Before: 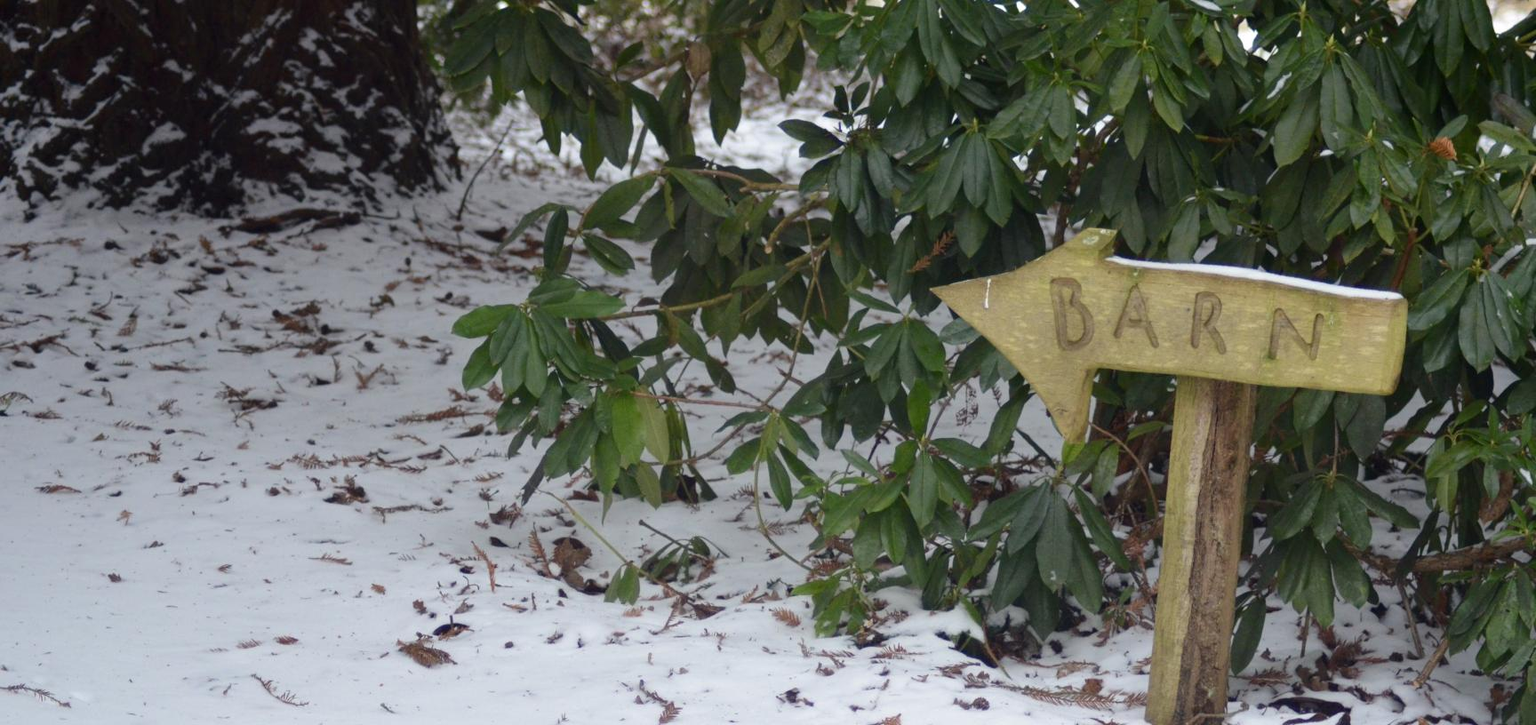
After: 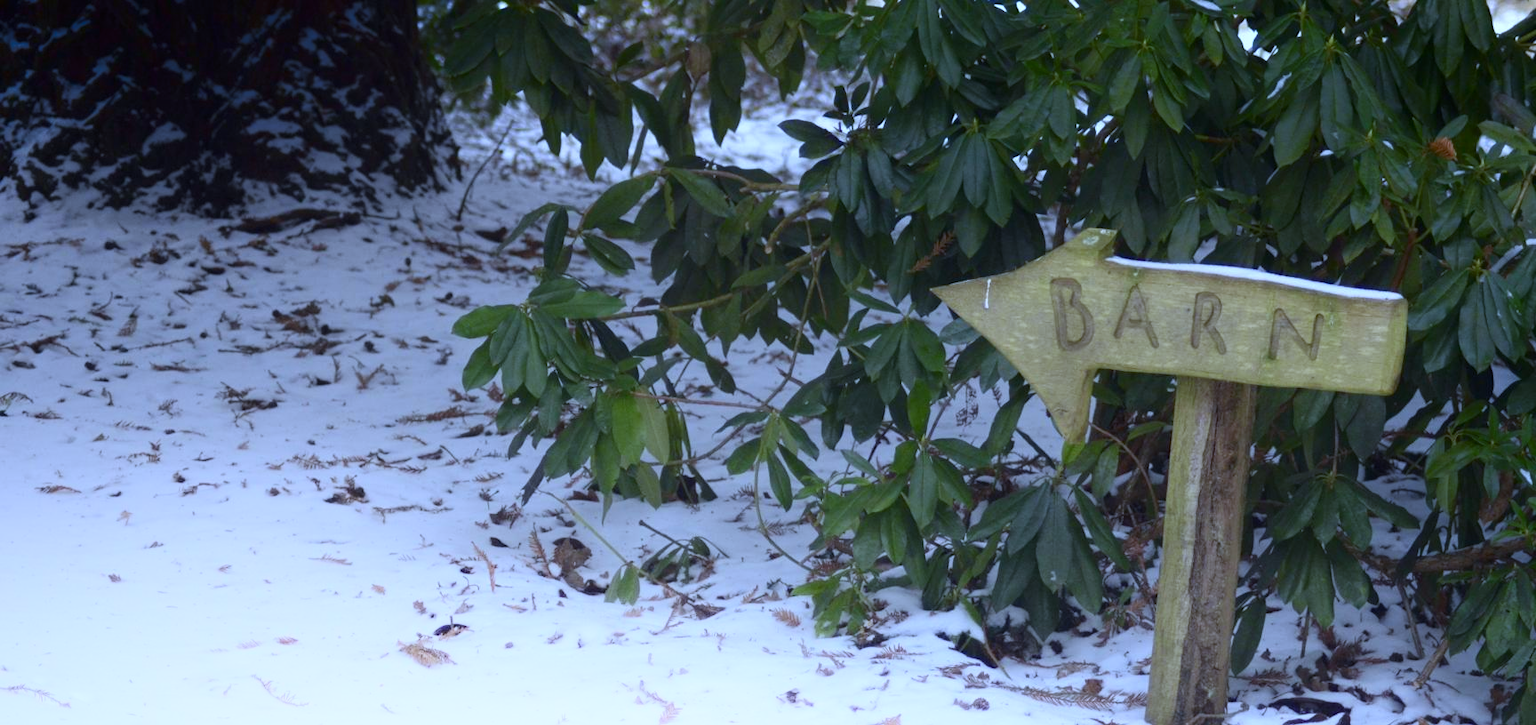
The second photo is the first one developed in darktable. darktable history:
white balance: red 0.871, blue 1.249
shadows and highlights: shadows -54.3, highlights 86.09, soften with gaussian
